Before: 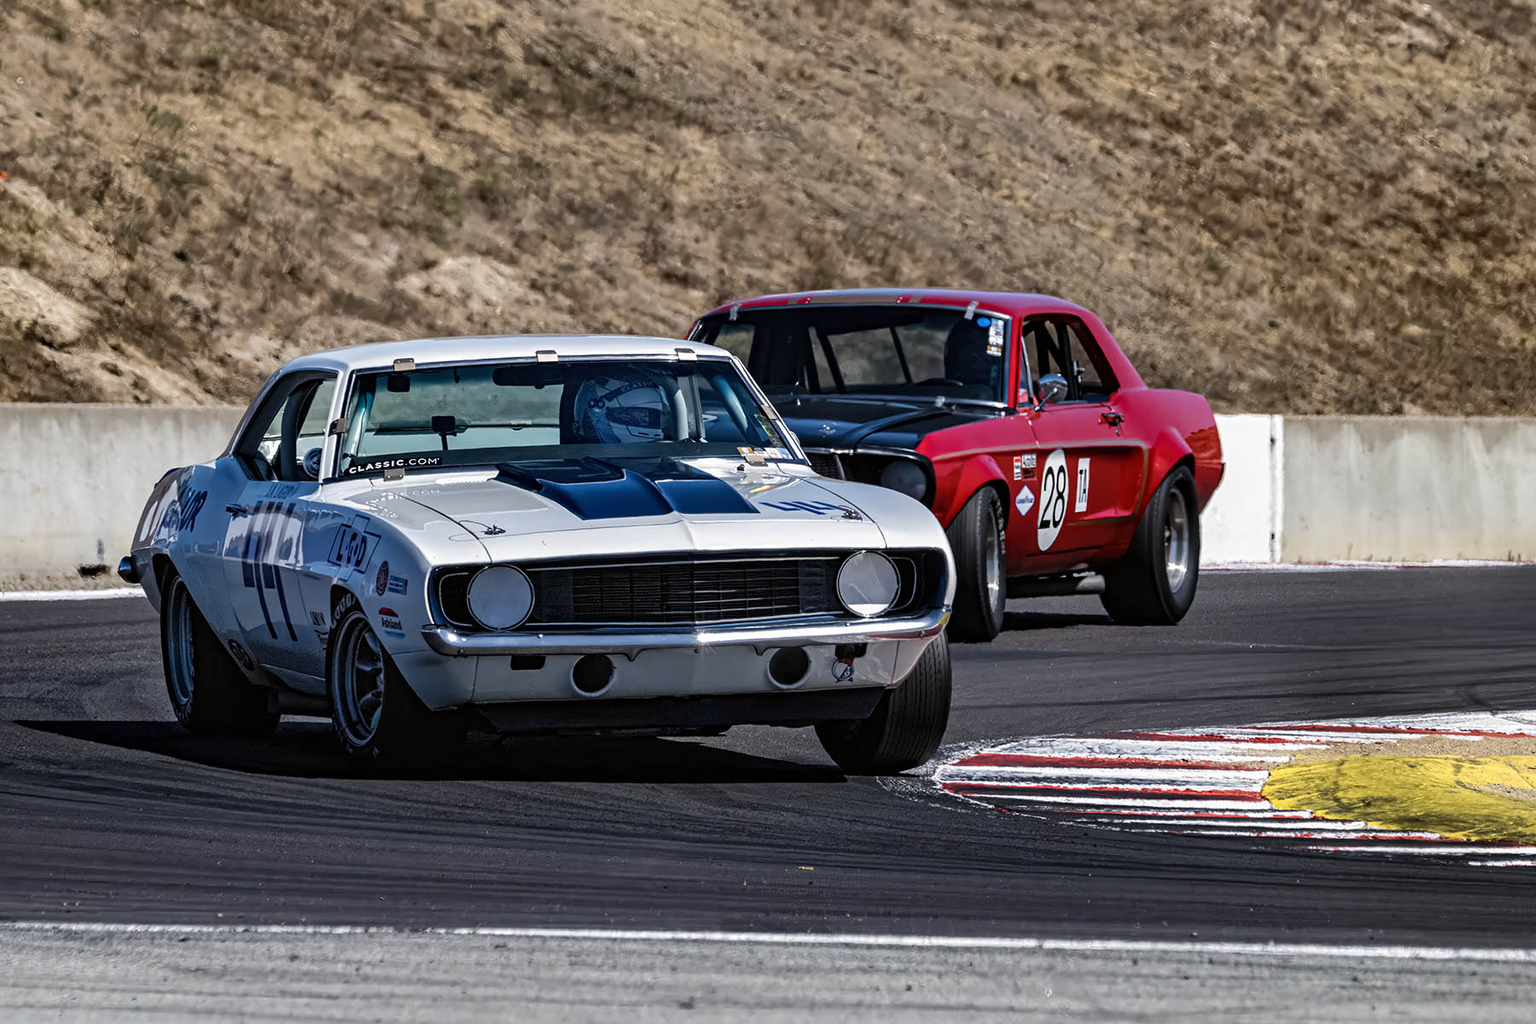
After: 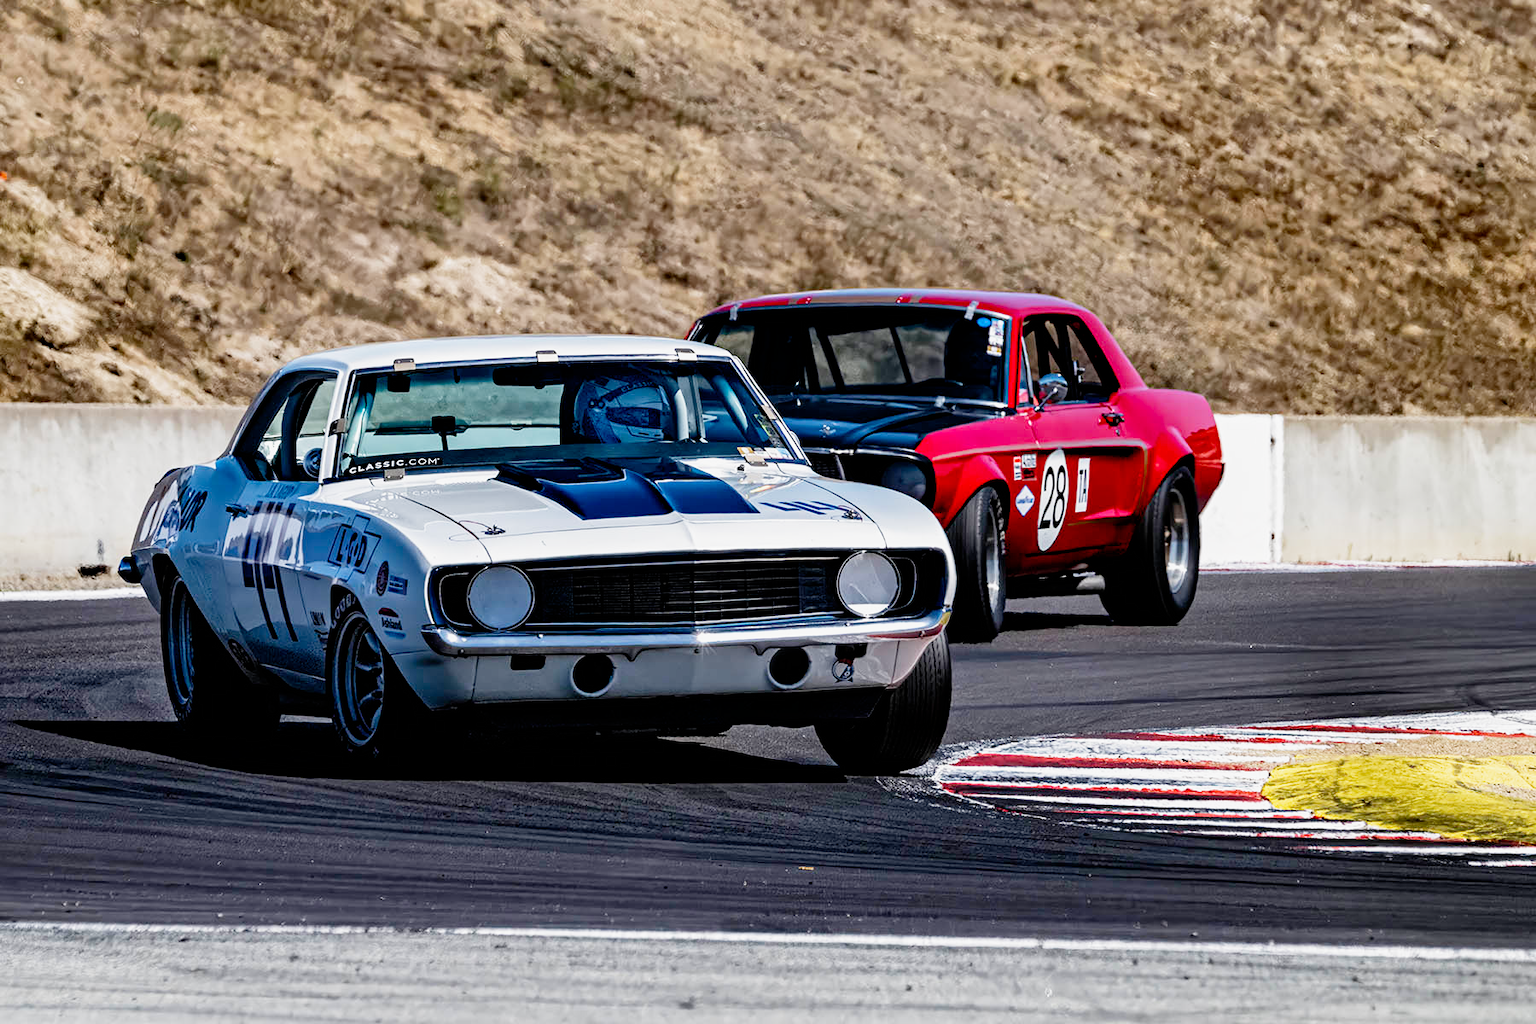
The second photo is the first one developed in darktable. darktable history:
filmic rgb: black relative exposure -7.99 EV, white relative exposure 4.01 EV, hardness 4.11, latitude 49.15%, contrast 1.101, preserve chrominance no, color science v5 (2021)
exposure: black level correction 0.001, exposure 0.675 EV, compensate highlight preservation false
